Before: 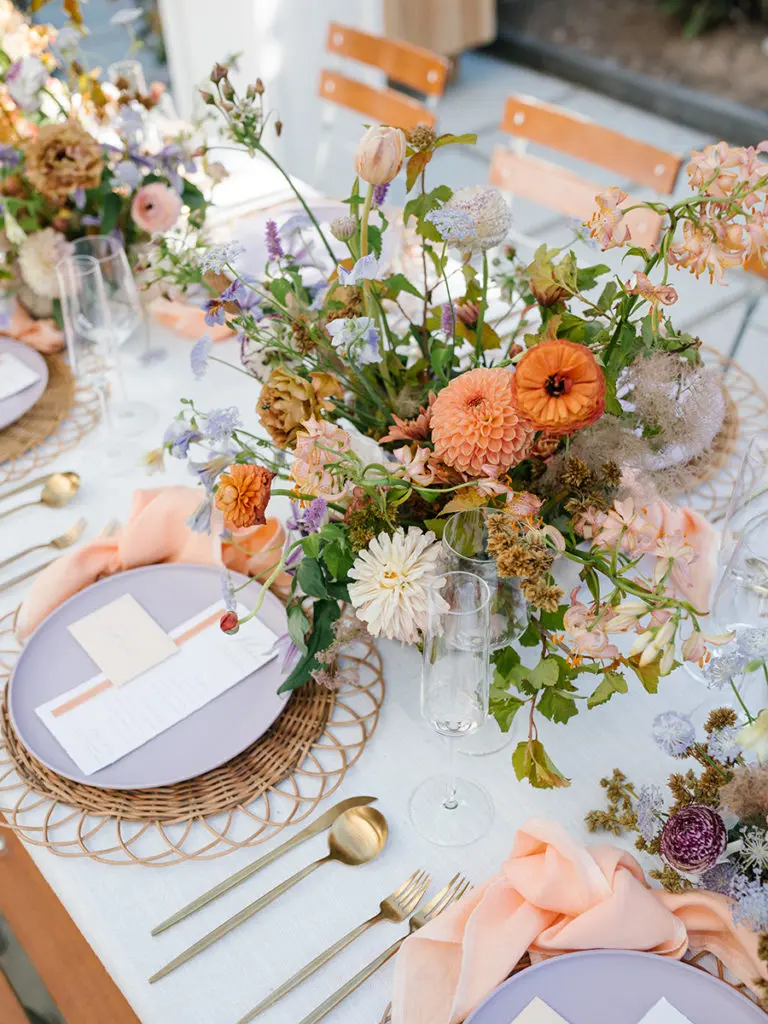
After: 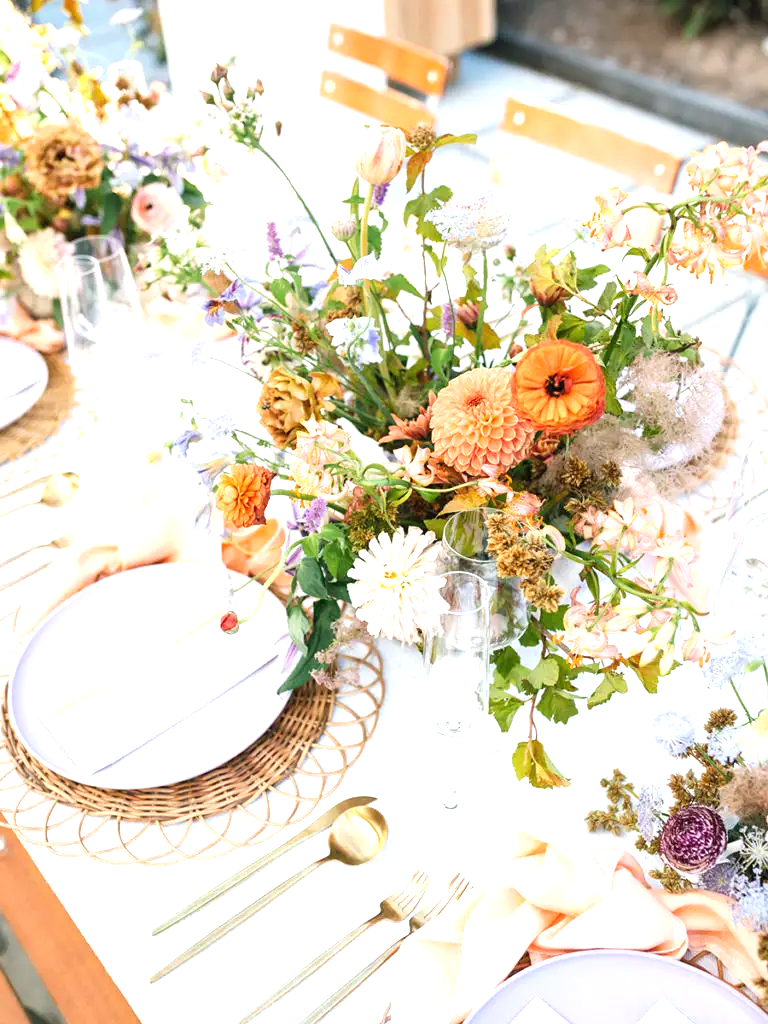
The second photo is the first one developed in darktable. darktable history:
tone equalizer: on, module defaults
exposure: black level correction 0, exposure 1.1 EV, compensate exposure bias true, compensate highlight preservation false
